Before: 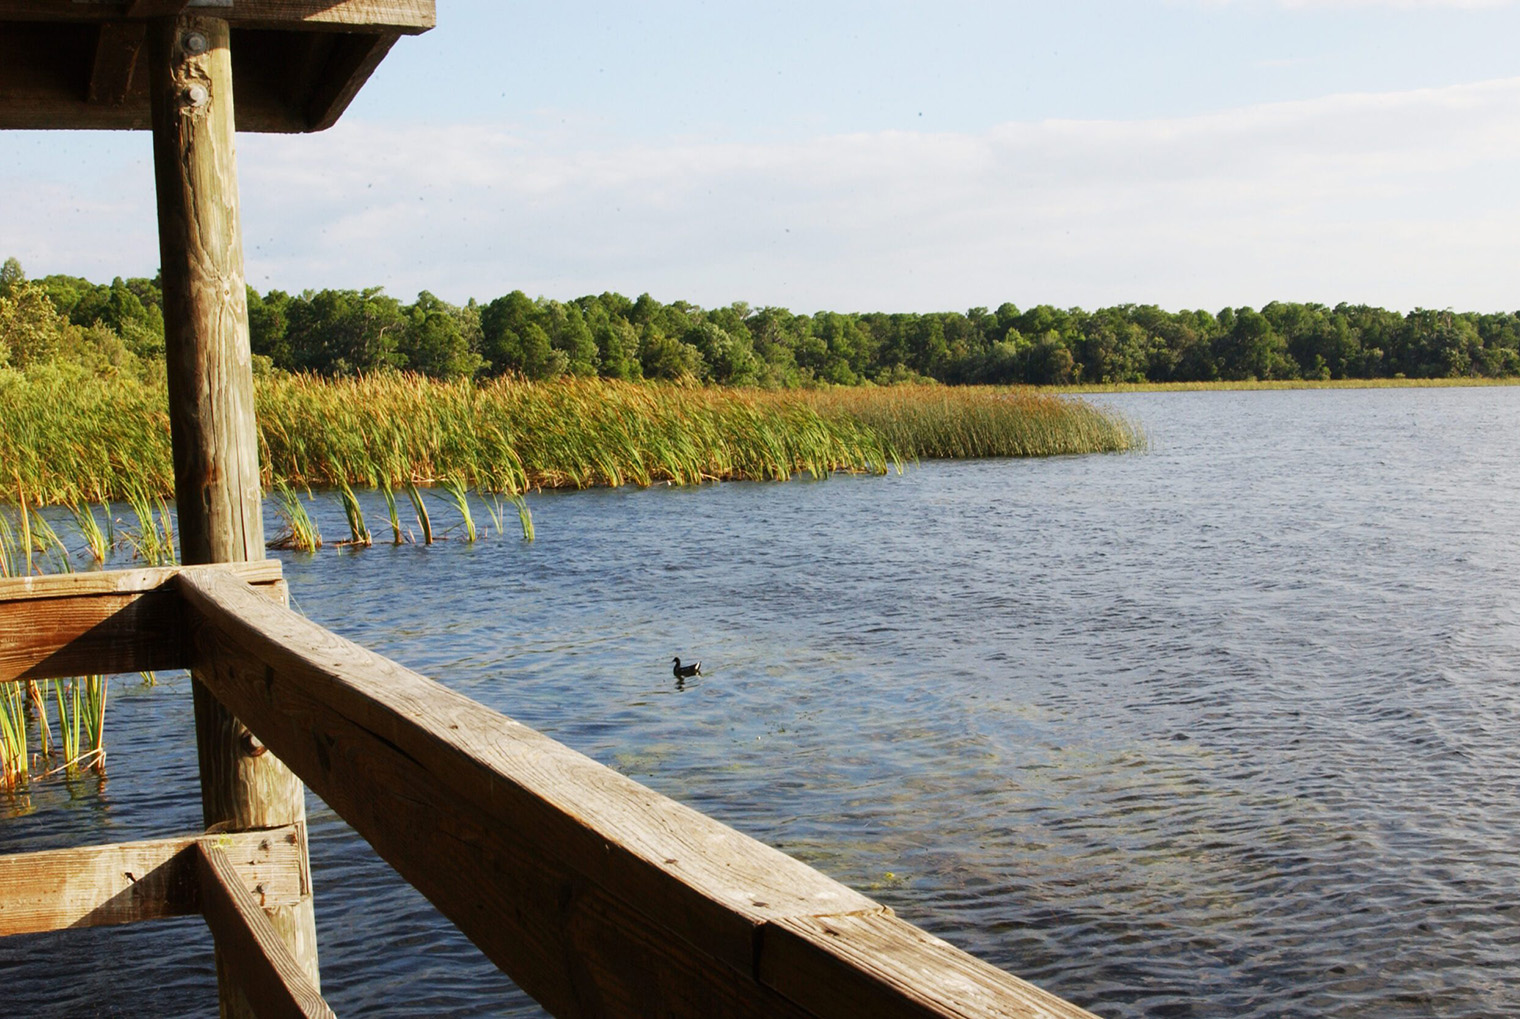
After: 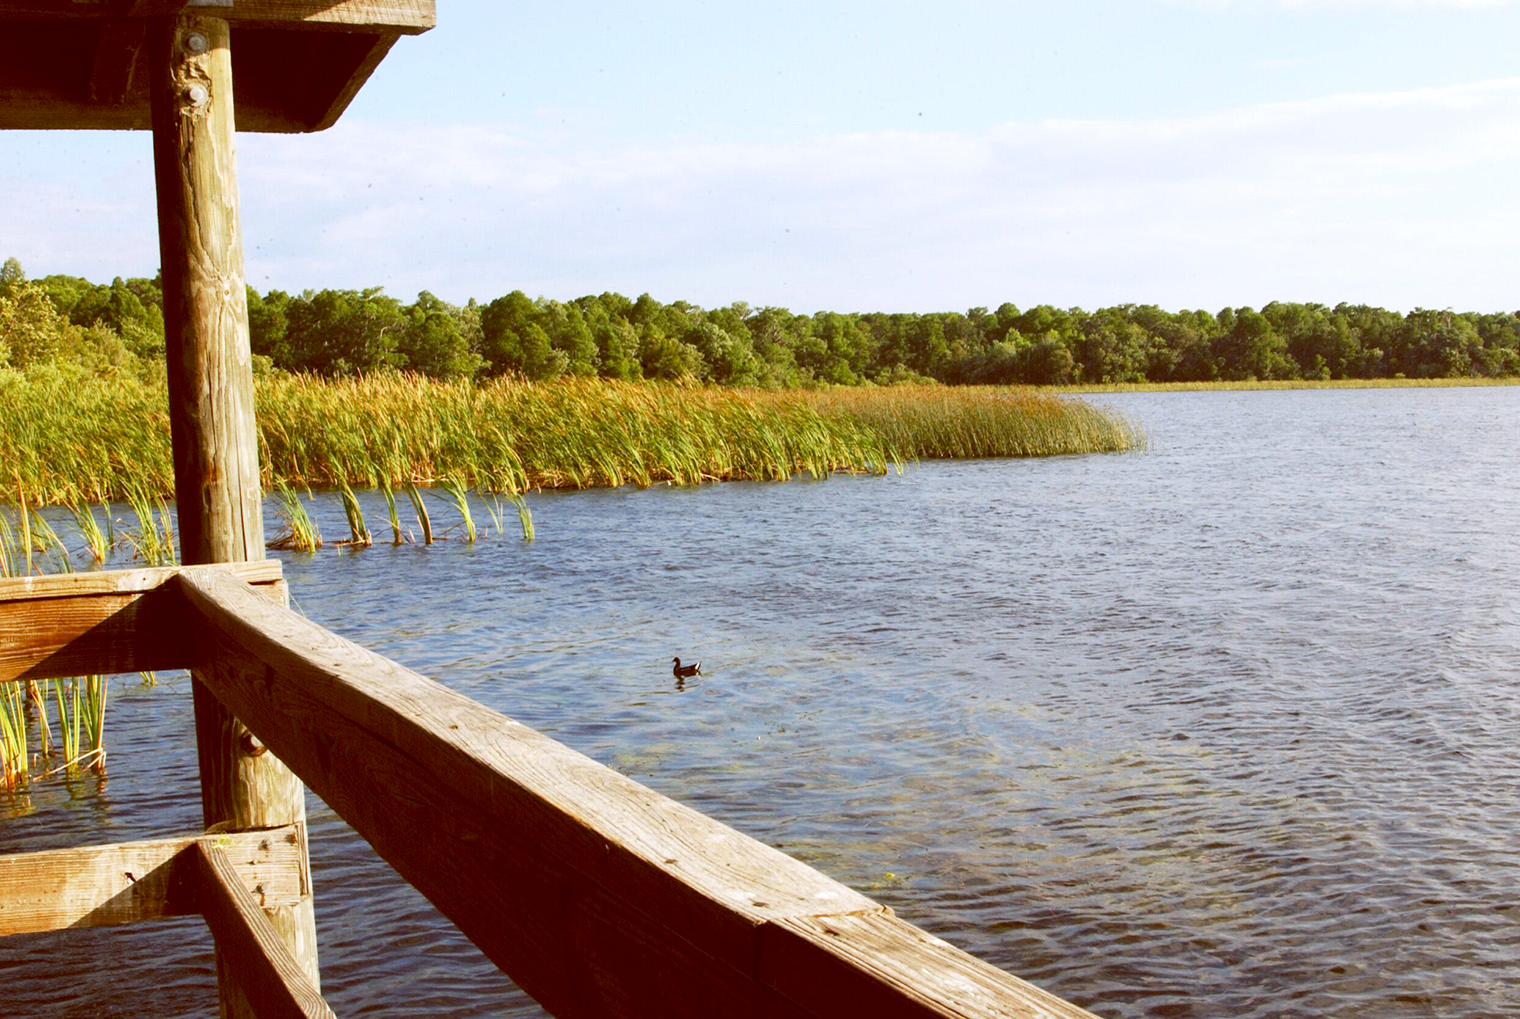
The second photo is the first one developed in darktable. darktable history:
color balance: lift [1, 1.011, 0.999, 0.989], gamma [1.109, 1.045, 1.039, 0.955], gain [0.917, 0.936, 0.952, 1.064], contrast 2.32%, contrast fulcrum 19%, output saturation 101%
exposure: exposure 0.258 EV, compensate highlight preservation false
